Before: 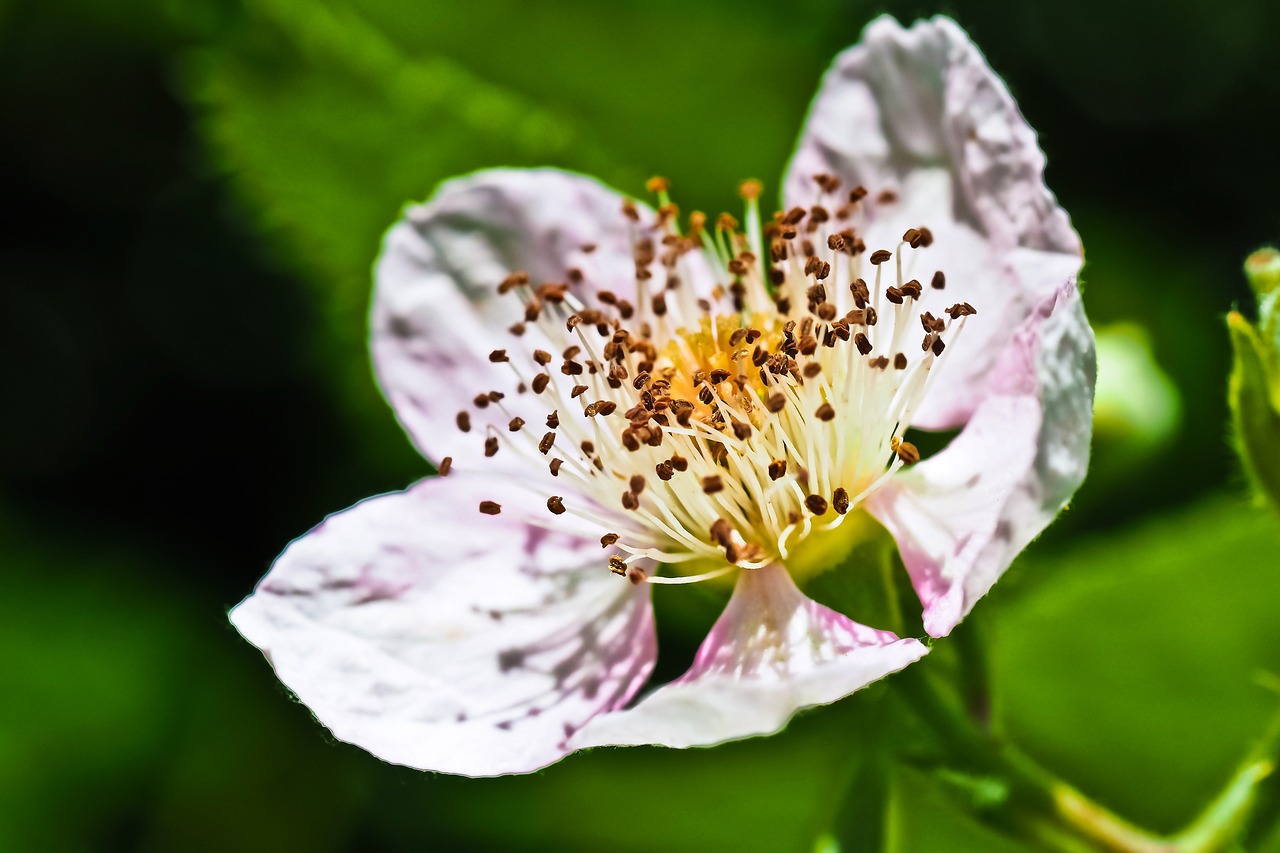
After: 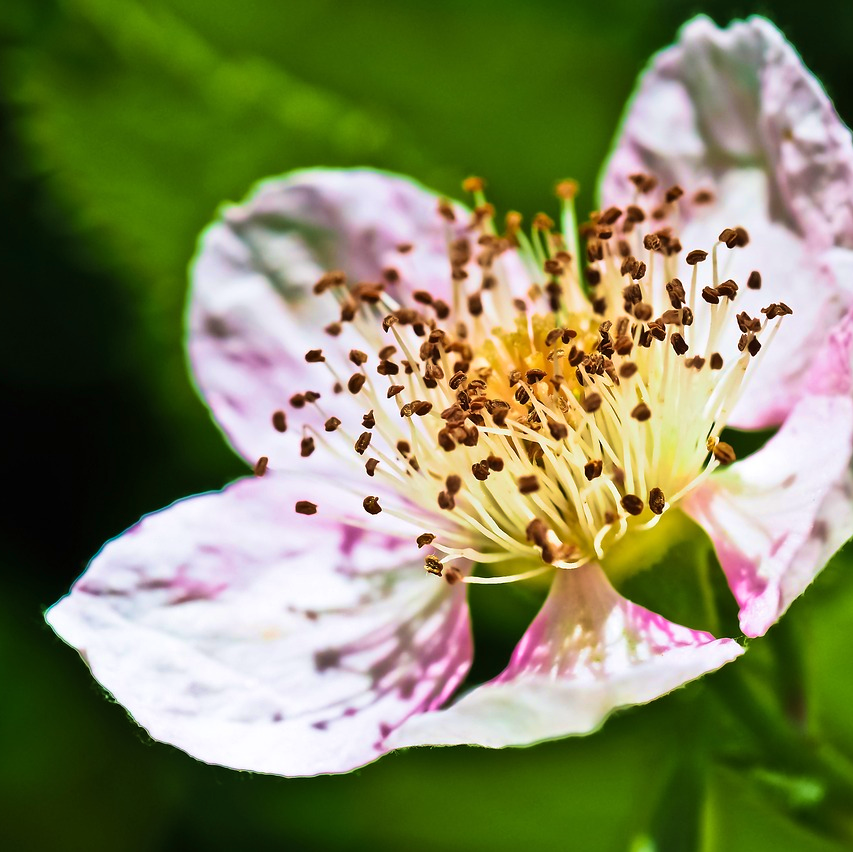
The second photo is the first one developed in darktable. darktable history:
crop and rotate: left 14.406%, right 18.937%
velvia: strength 73.76%
